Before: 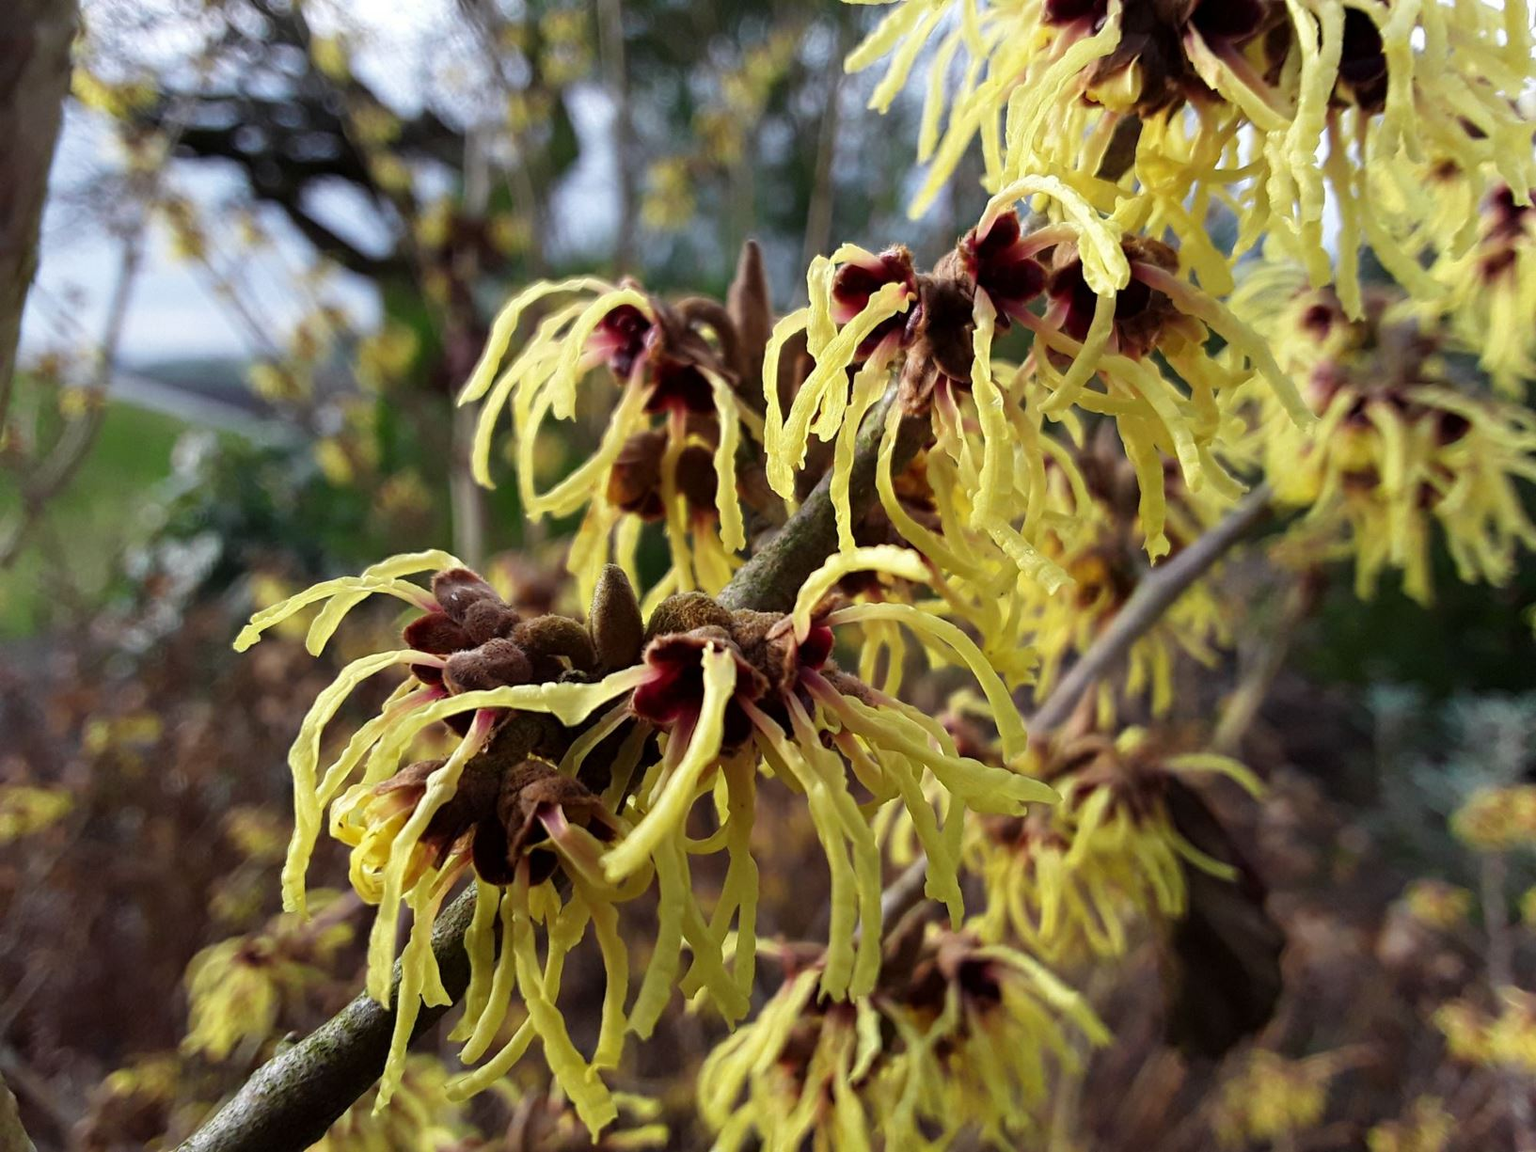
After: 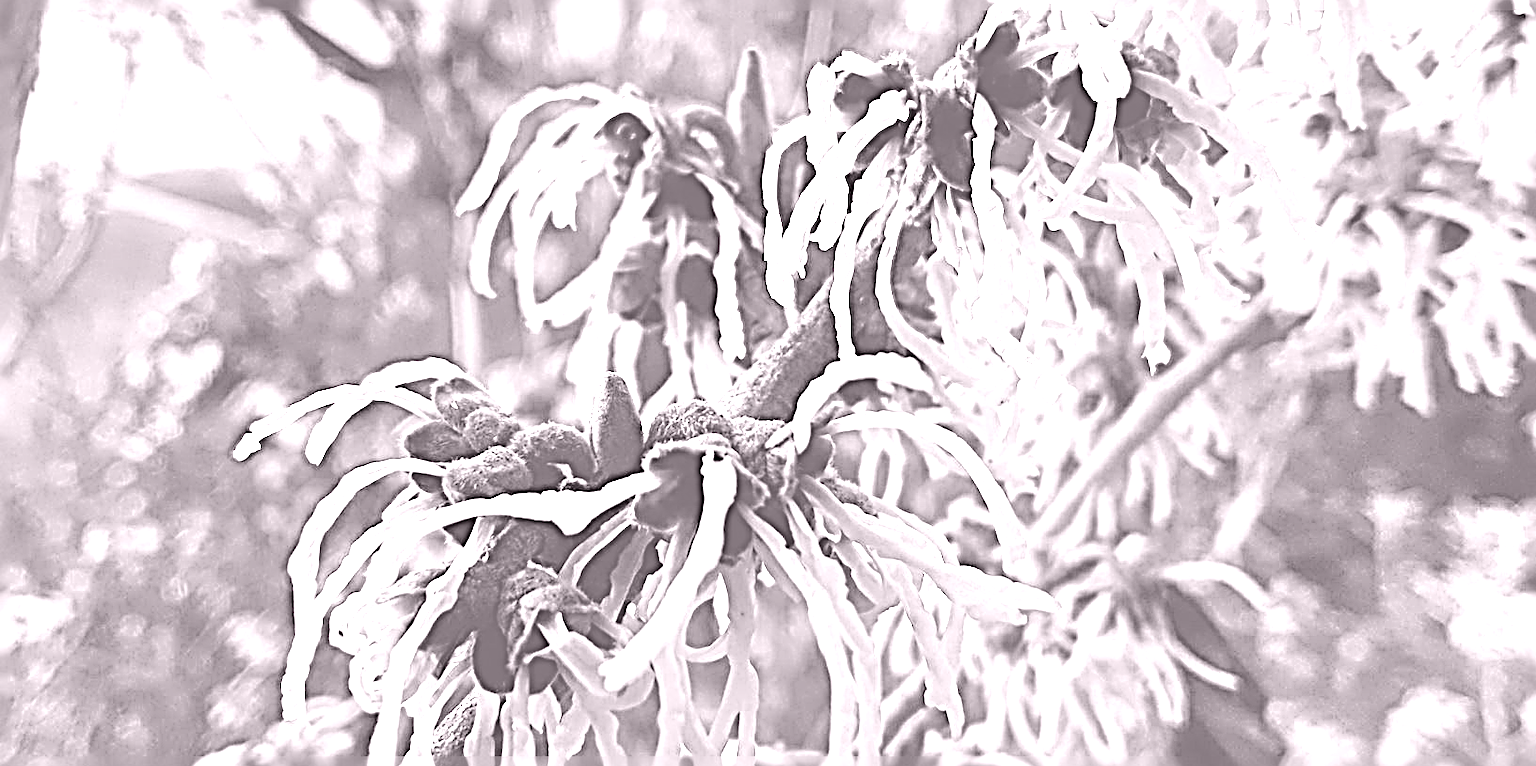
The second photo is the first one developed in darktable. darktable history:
crop: top 16.727%, bottom 16.727%
colorize: hue 25.2°, saturation 83%, source mix 82%, lightness 79%, version 1
sharpen: radius 4.001, amount 2
shadows and highlights: shadows 75, highlights -60.85, soften with gaussian
